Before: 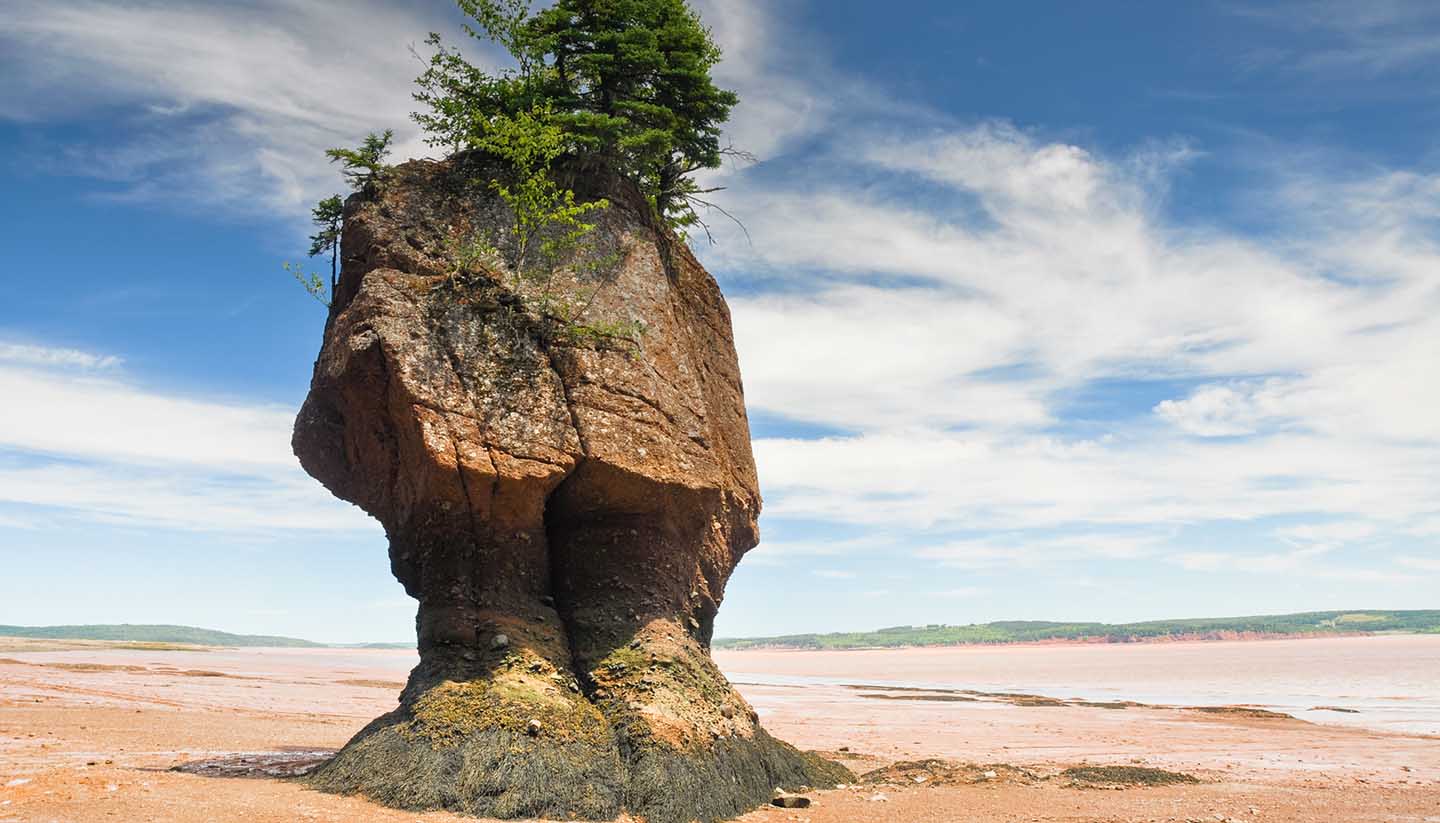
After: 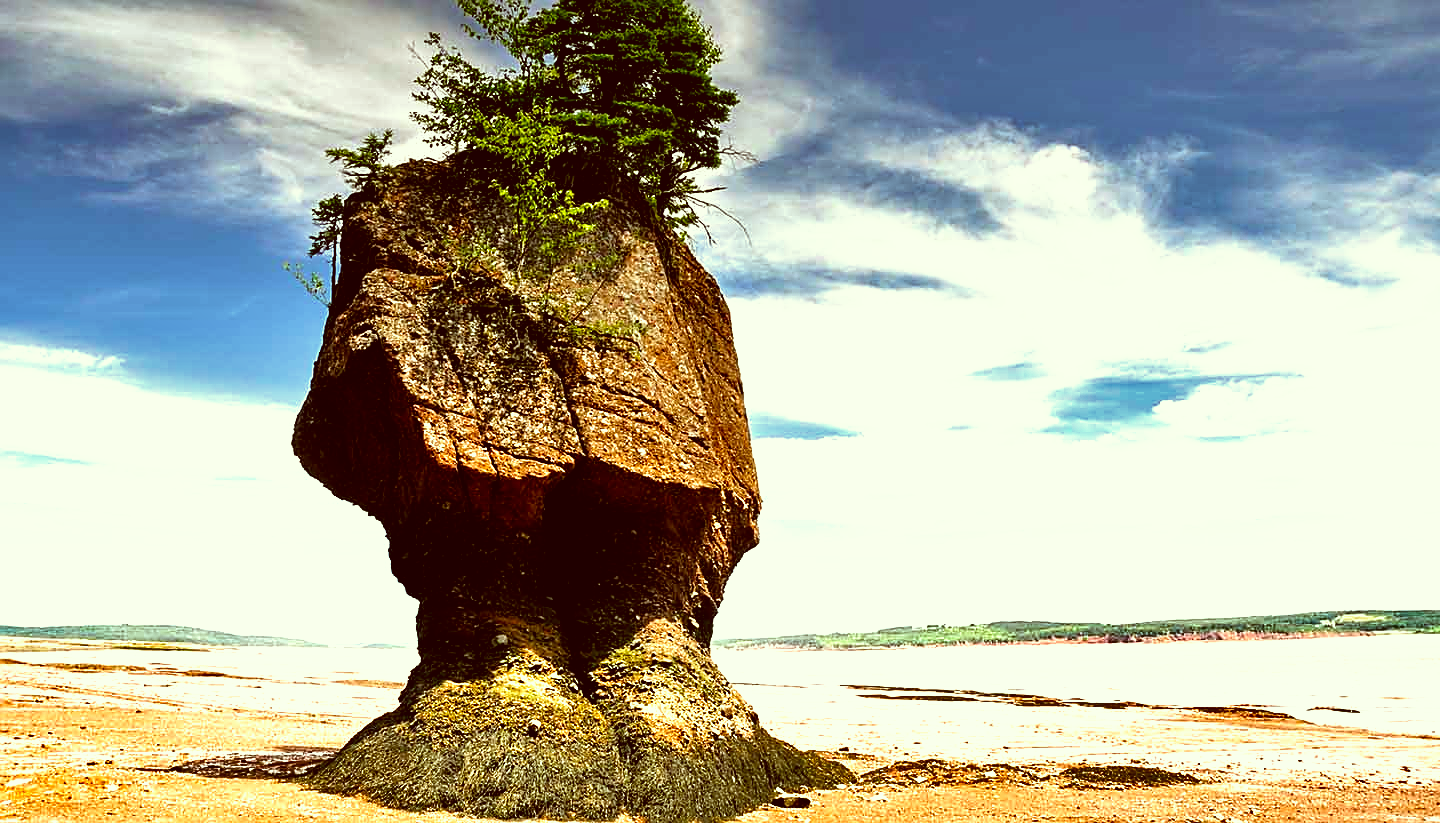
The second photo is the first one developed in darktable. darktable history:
filmic rgb: black relative exposure -8.2 EV, white relative exposure 2.2 EV, threshold 3 EV, hardness 7.11, latitude 85.74%, contrast 1.696, highlights saturation mix -4%, shadows ↔ highlights balance -2.69%, preserve chrominance no, color science v5 (2021), contrast in shadows safe, contrast in highlights safe, enable highlight reconstruction true
color correction: highlights a* -5.94, highlights b* 9.48, shadows a* 10.12, shadows b* 23.94
shadows and highlights: low approximation 0.01, soften with gaussian
sharpen: on, module defaults
